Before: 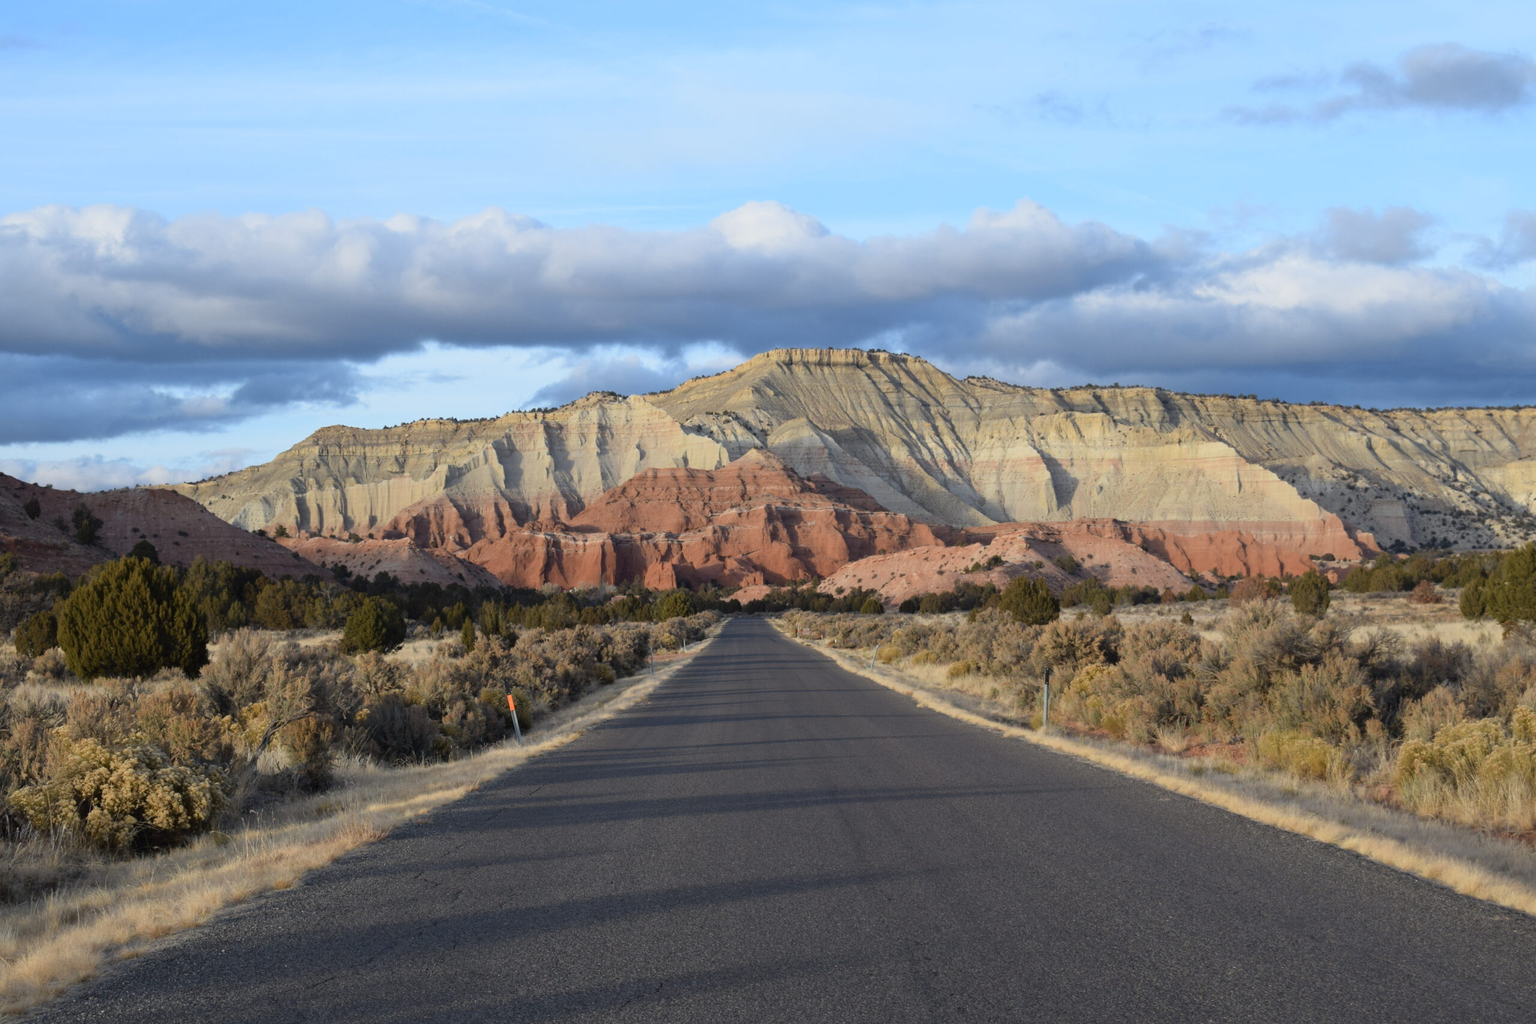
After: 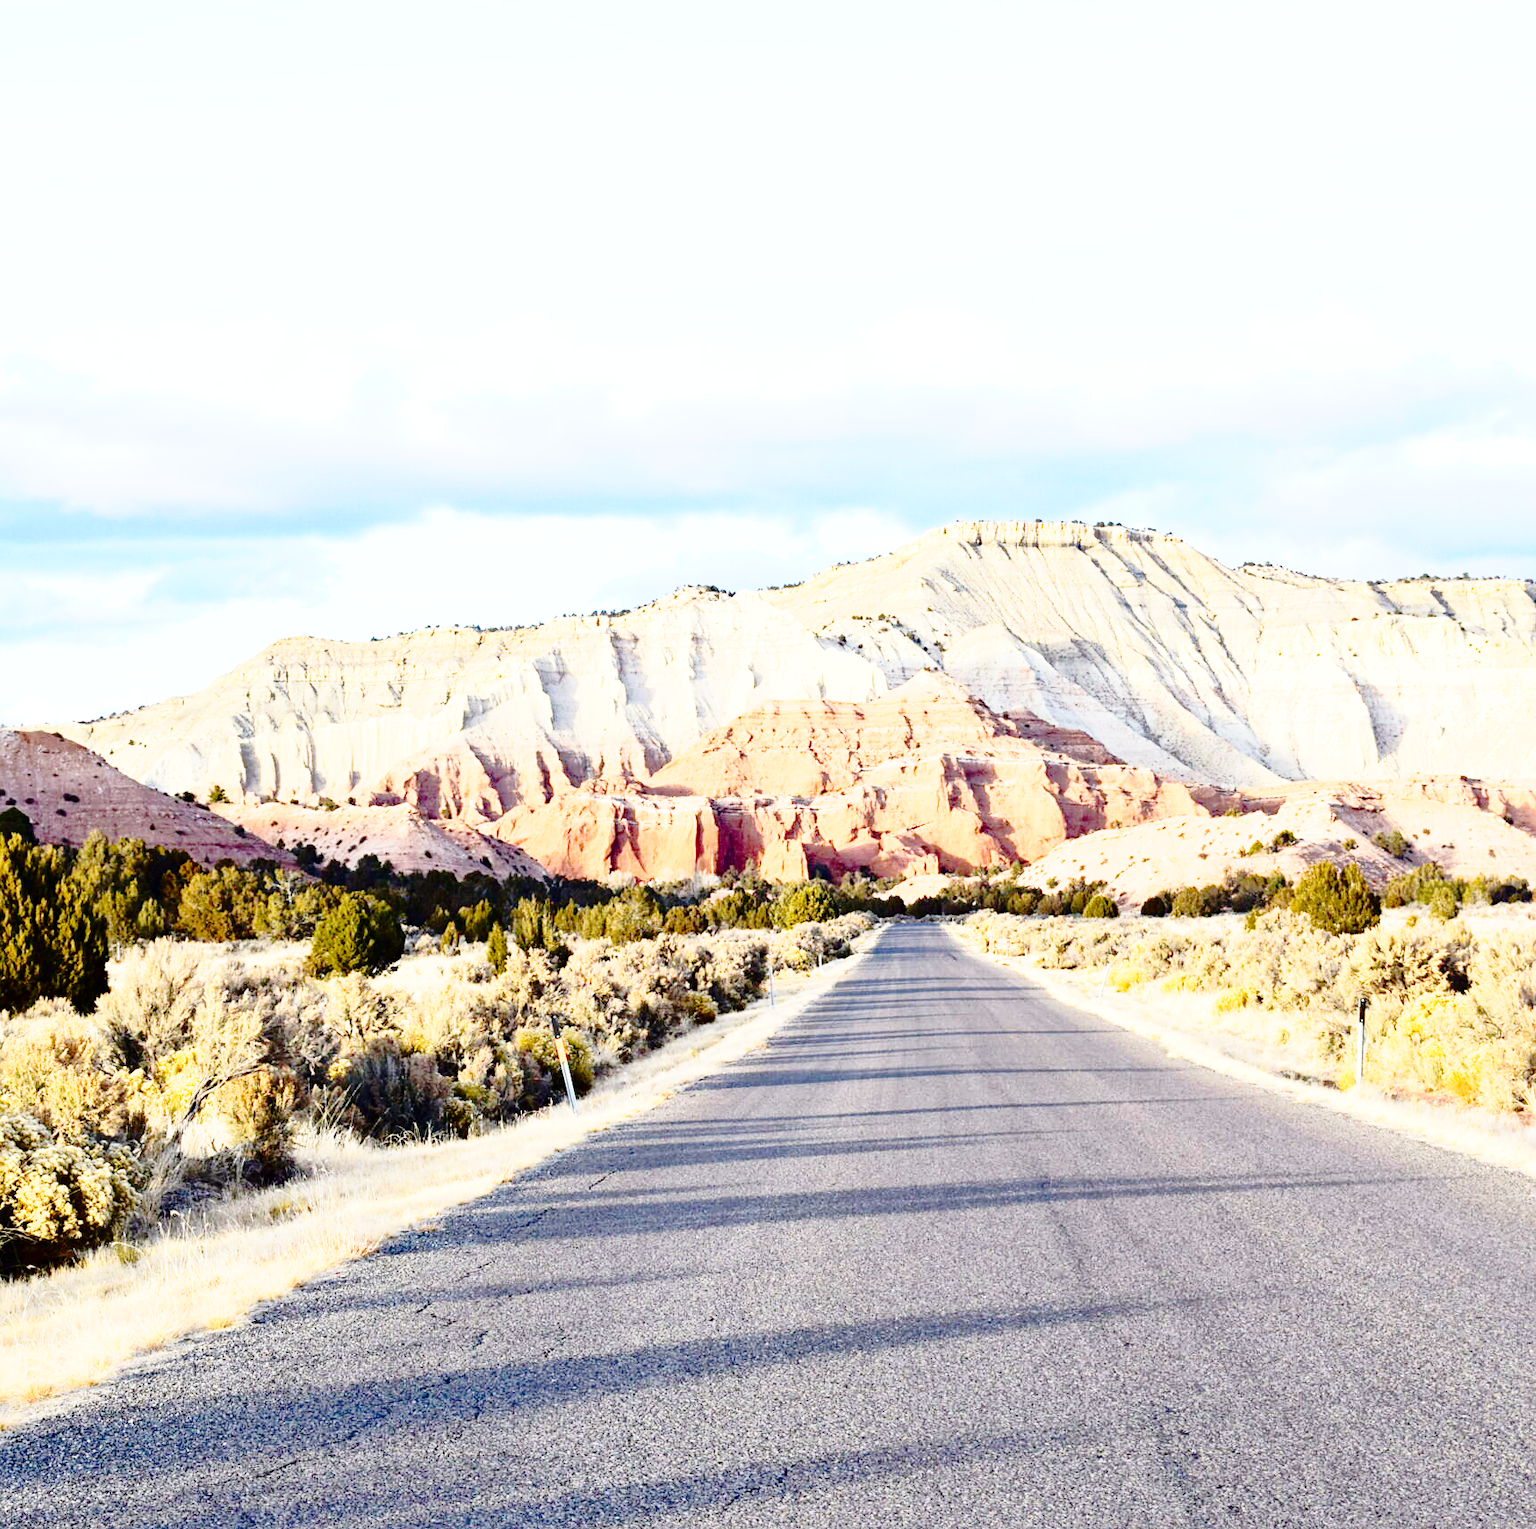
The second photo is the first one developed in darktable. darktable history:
shadows and highlights: on, module defaults
crop and rotate: left 8.858%, right 24.22%
tone curve: curves: ch0 [(0, 0) (0.003, 0.002) (0.011, 0.007) (0.025, 0.016) (0.044, 0.027) (0.069, 0.045) (0.1, 0.077) (0.136, 0.114) (0.177, 0.166) (0.224, 0.241) (0.277, 0.328) (0.335, 0.413) (0.399, 0.498) (0.468, 0.572) (0.543, 0.638) (0.623, 0.711) (0.709, 0.786) (0.801, 0.853) (0.898, 0.929) (1, 1)], preserve colors none
sharpen: amount 0.216
exposure: exposure 1.163 EV, compensate exposure bias true, compensate highlight preservation false
contrast brightness saturation: contrast 0.328, brightness -0.065, saturation 0.168
haze removal: compatibility mode true, adaptive false
base curve: curves: ch0 [(0, 0) (0, 0.001) (0.001, 0.001) (0.004, 0.002) (0.007, 0.004) (0.015, 0.013) (0.033, 0.045) (0.052, 0.096) (0.075, 0.17) (0.099, 0.241) (0.163, 0.42) (0.219, 0.55) (0.259, 0.616) (0.327, 0.722) (0.365, 0.765) (0.522, 0.873) (0.547, 0.881) (0.689, 0.919) (0.826, 0.952) (1, 1)], preserve colors none
